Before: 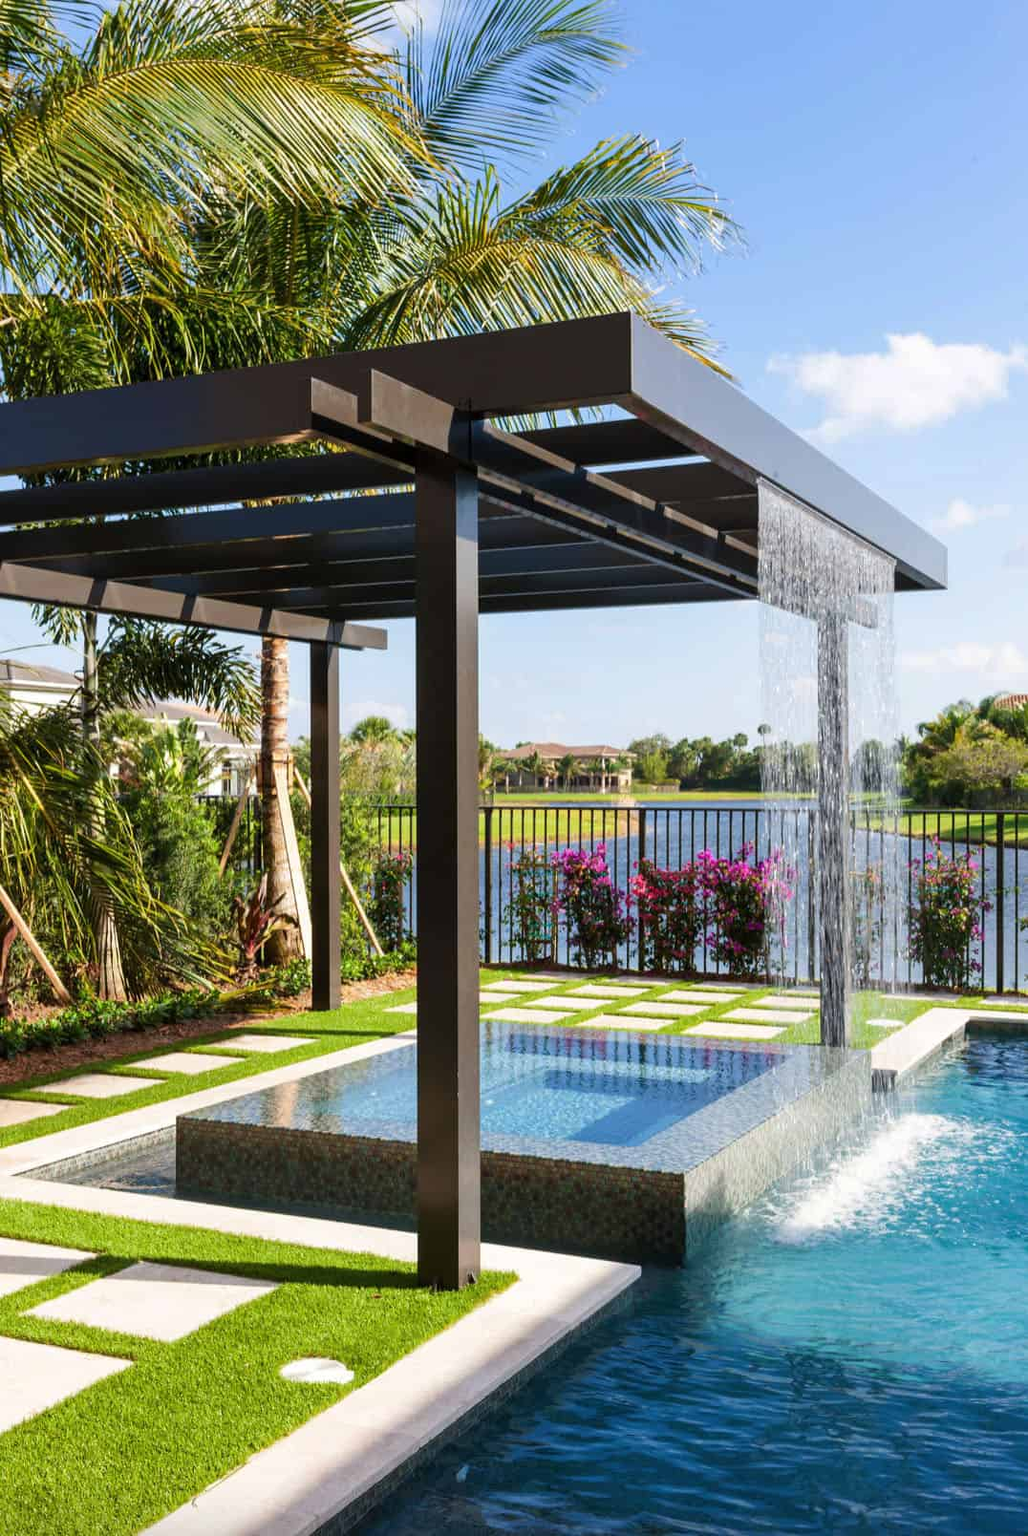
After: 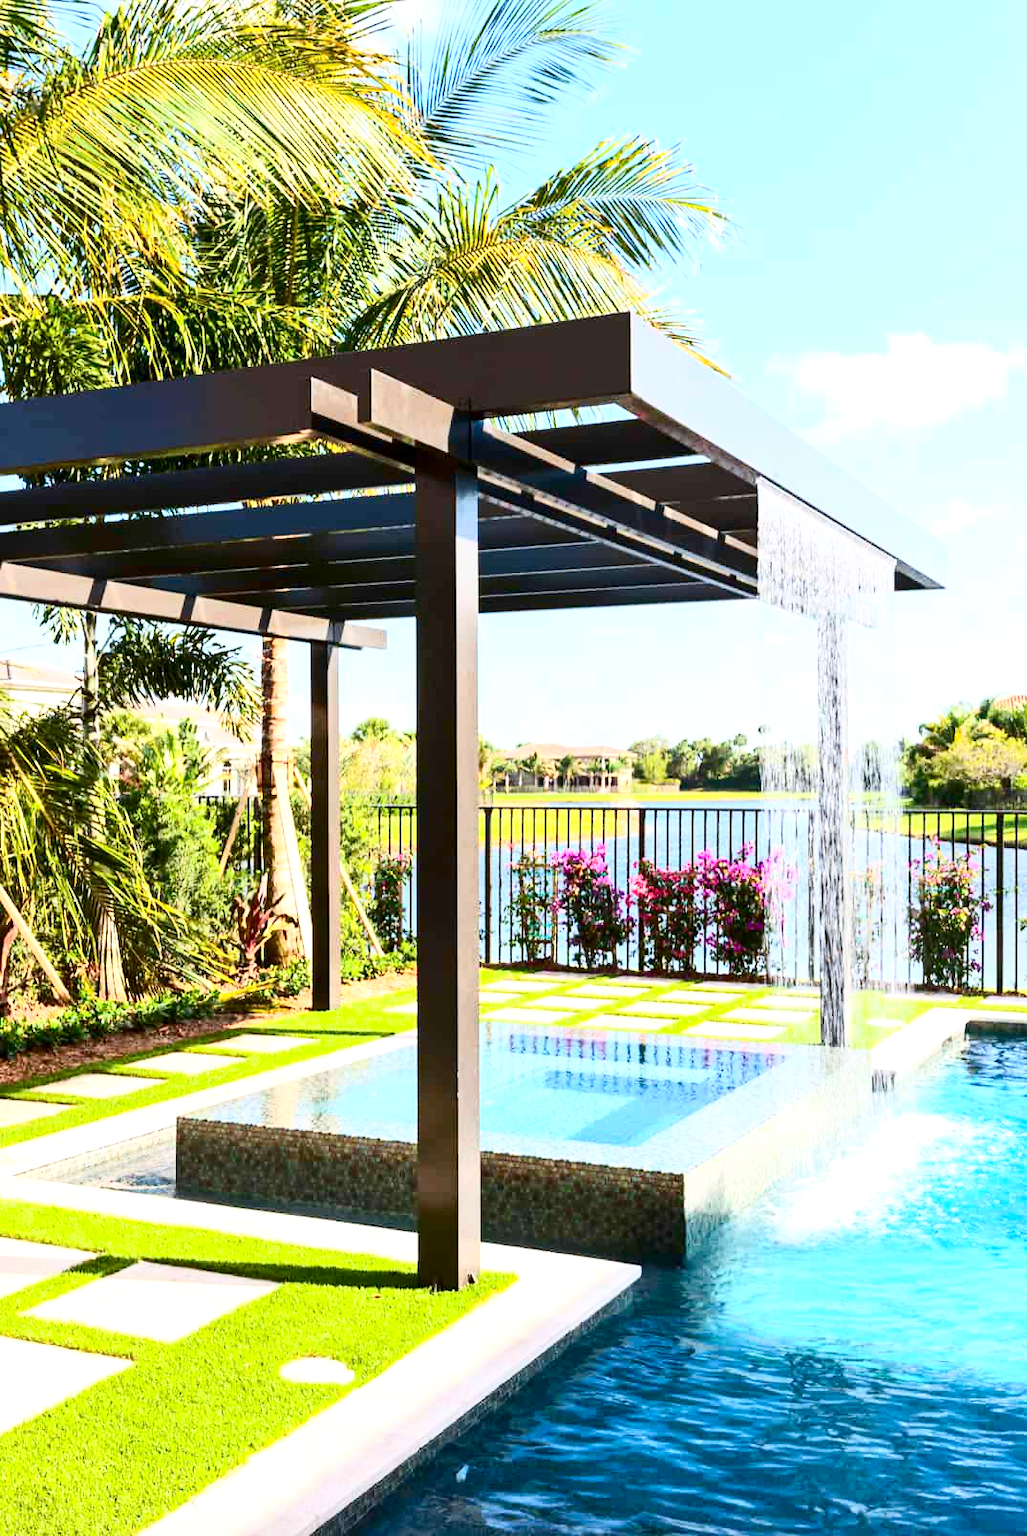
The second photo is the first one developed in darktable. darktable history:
contrast brightness saturation: contrast 0.4, brightness 0.1, saturation 0.21
exposure: exposure 0.6 EV, compensate highlight preservation false
